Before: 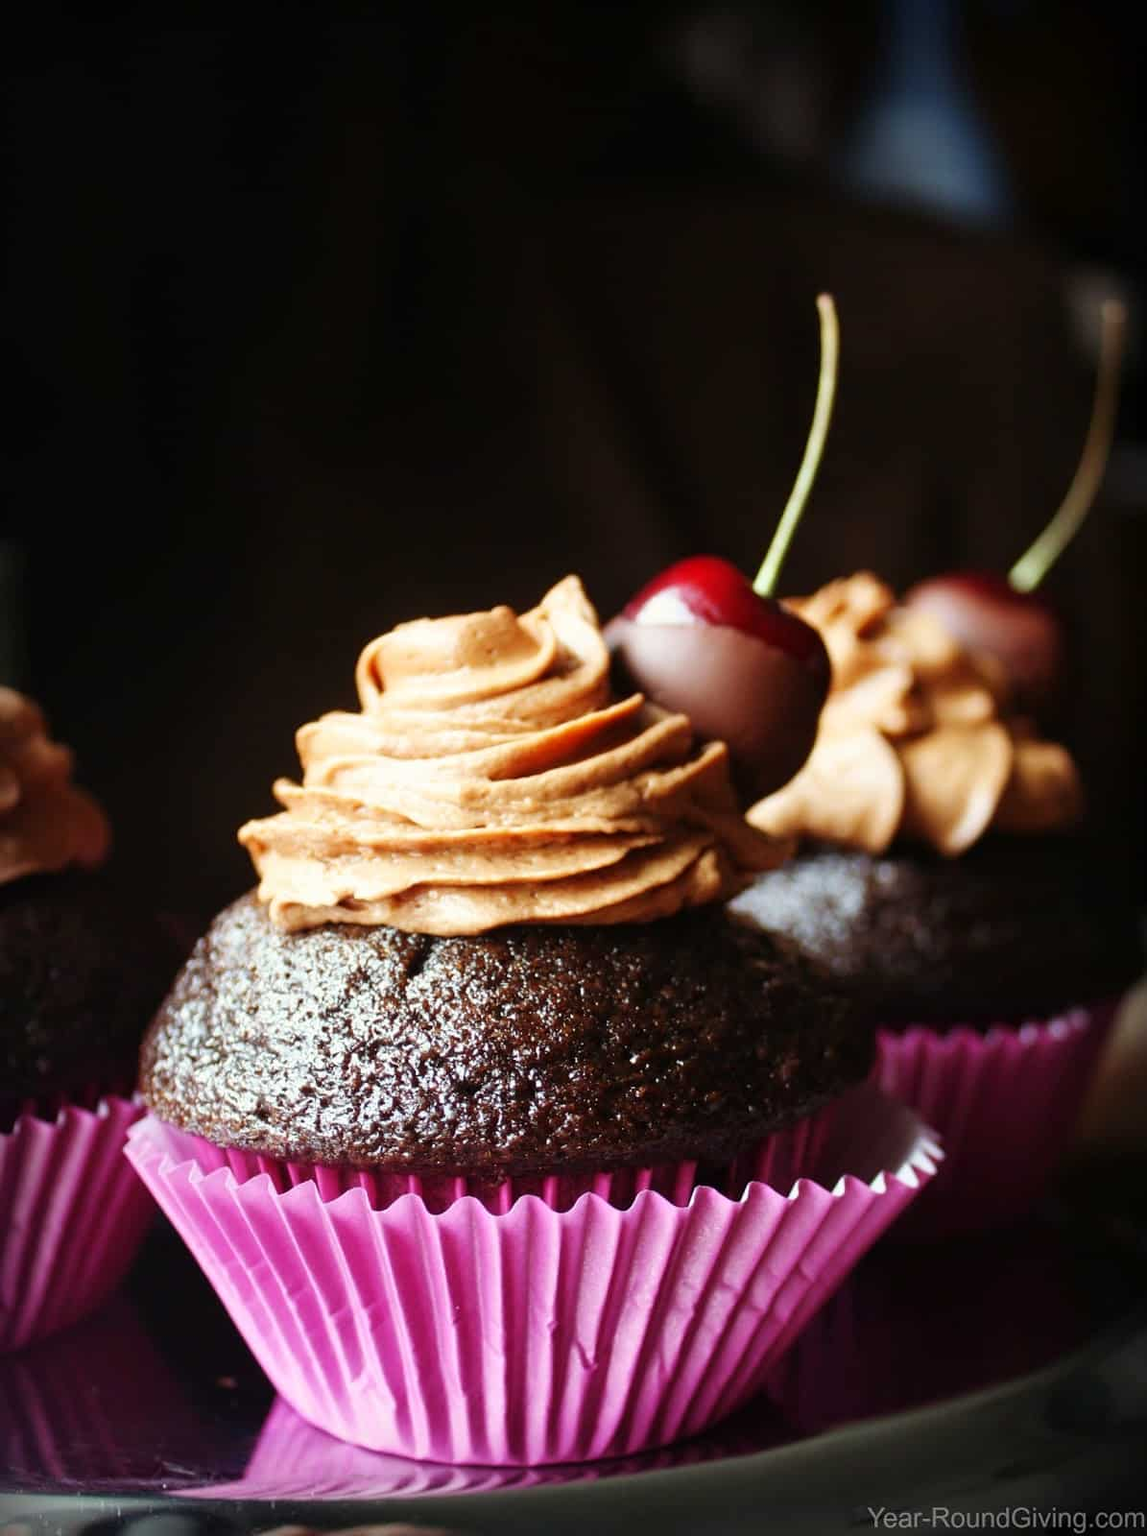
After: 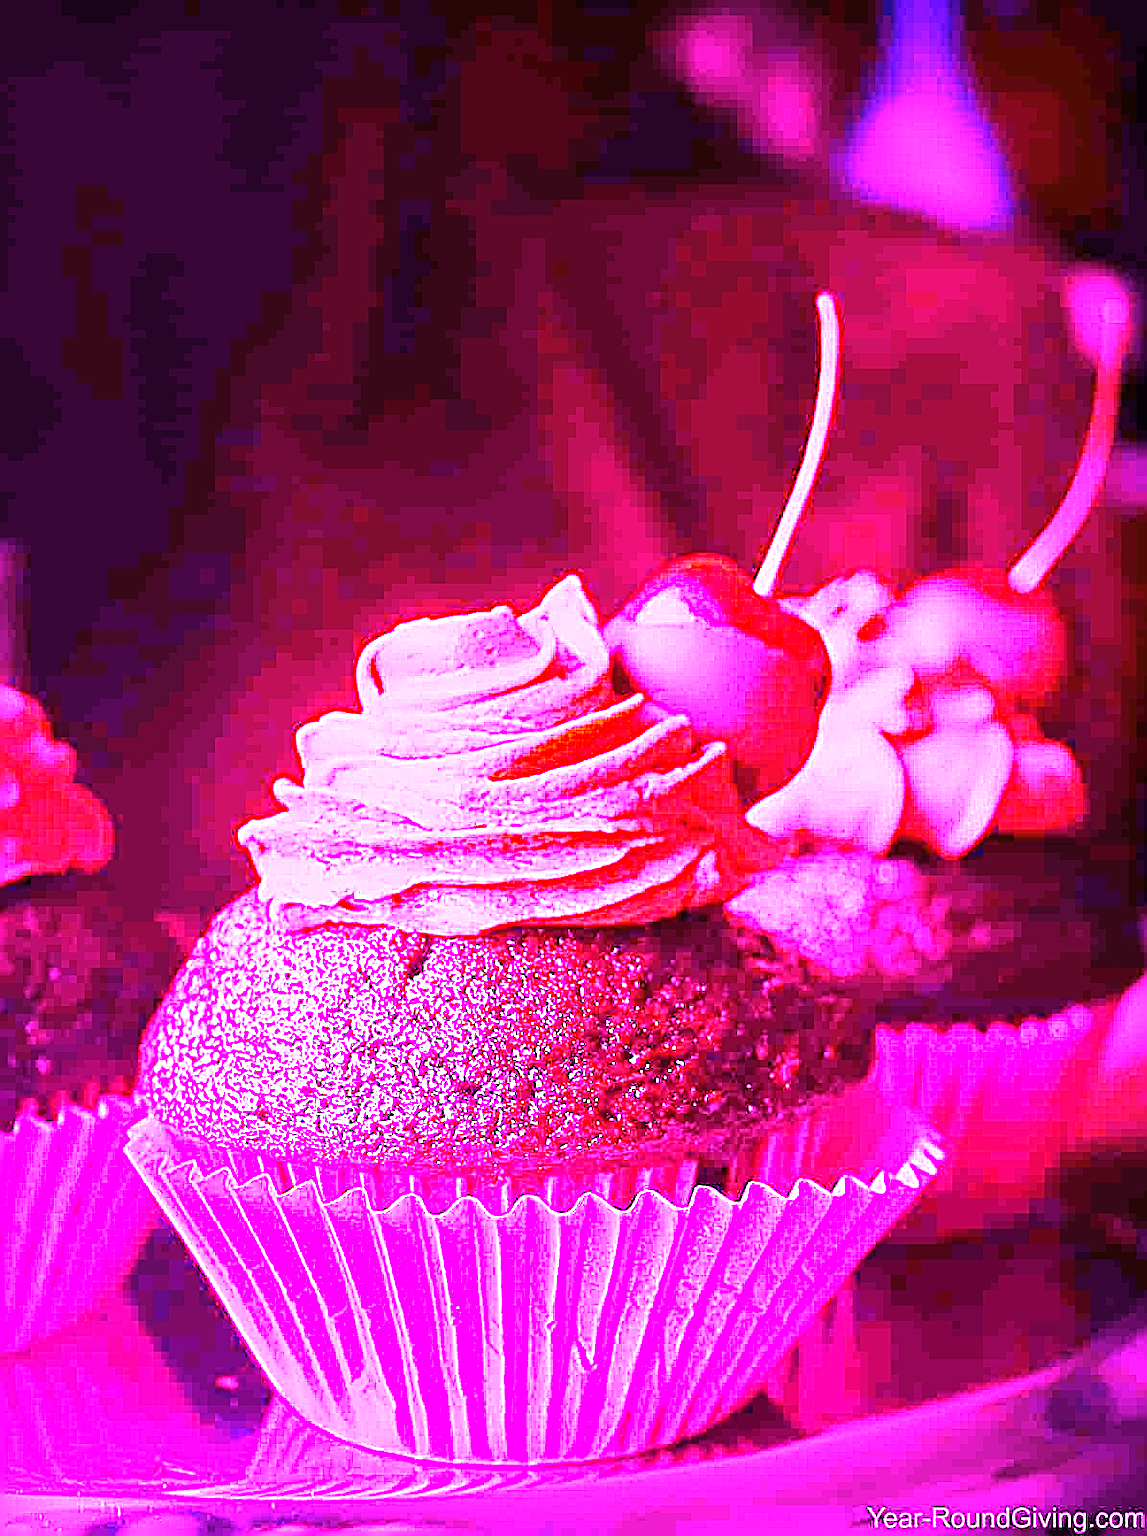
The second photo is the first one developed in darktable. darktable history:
sharpen: on, module defaults
white balance: red 8, blue 8
color balance rgb: global vibrance 6.81%, saturation formula JzAzBz (2021)
